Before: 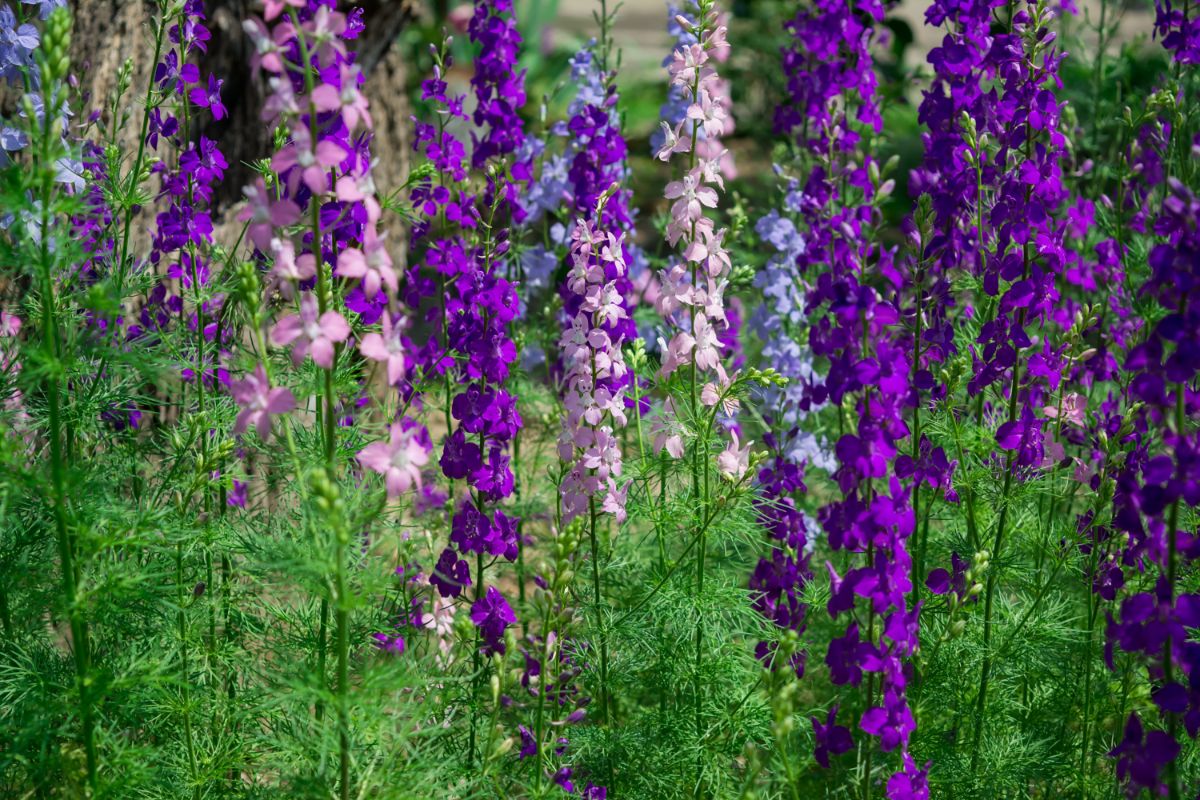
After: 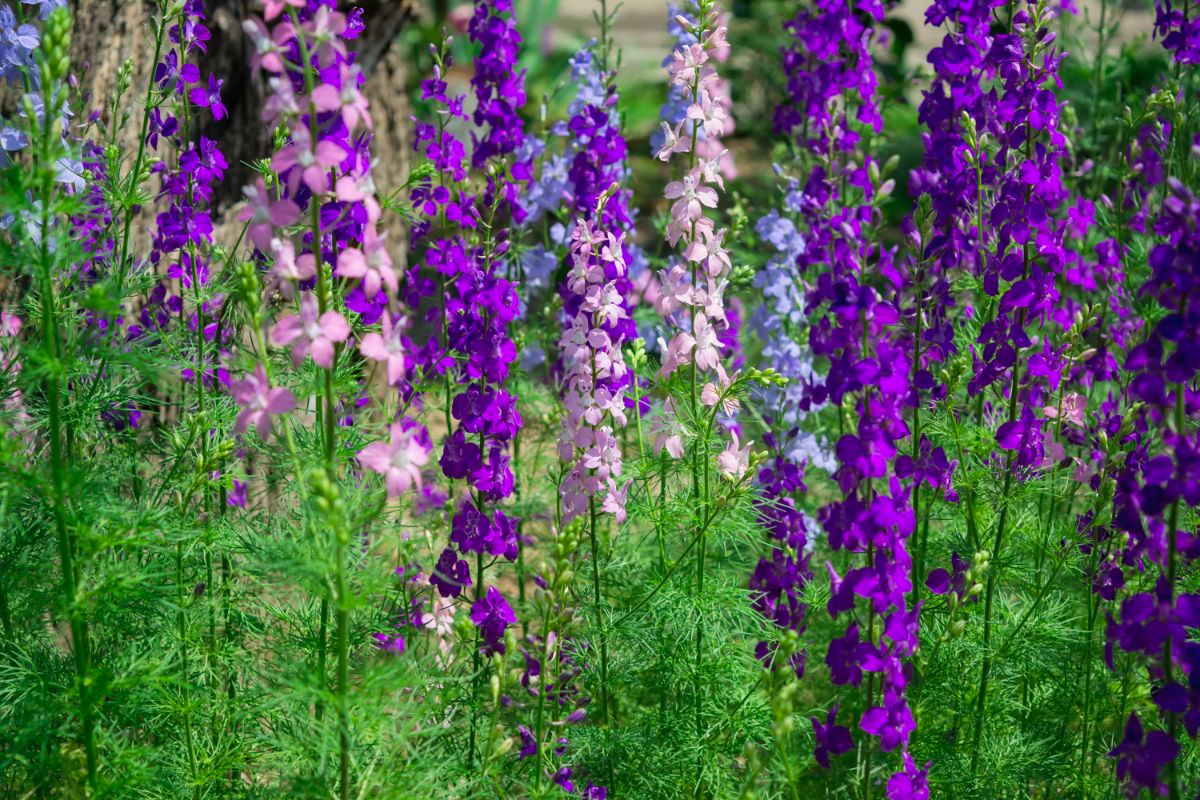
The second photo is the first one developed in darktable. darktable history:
rotate and perspective: crop left 0, crop top 0
contrast brightness saturation: contrast 0.03, brightness 0.06, saturation 0.13
